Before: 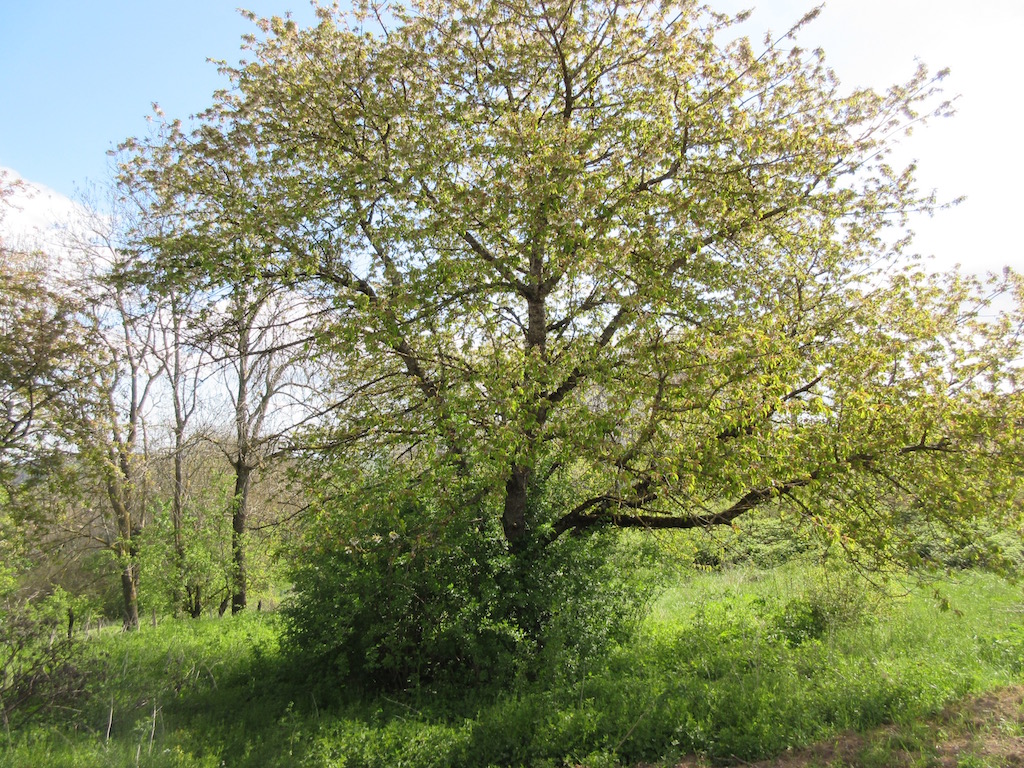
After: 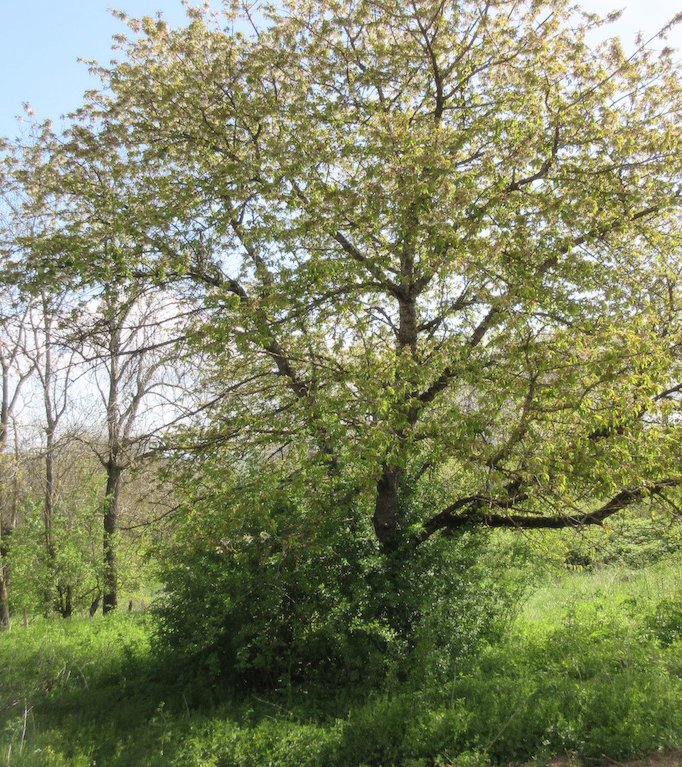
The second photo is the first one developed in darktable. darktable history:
soften: size 10%, saturation 50%, brightness 0.2 EV, mix 10%
crop and rotate: left 12.648%, right 20.685%
